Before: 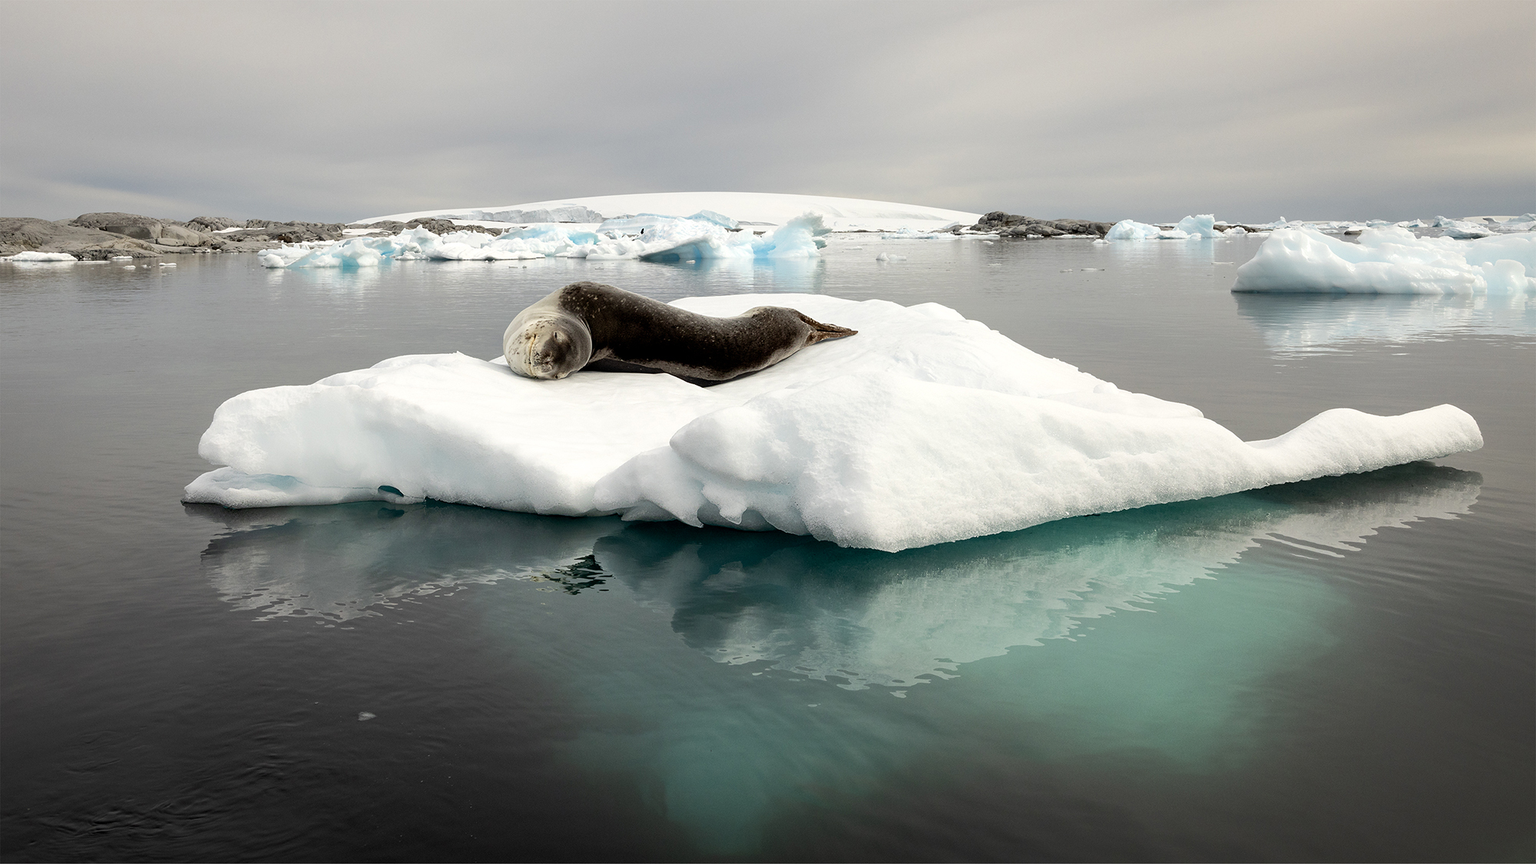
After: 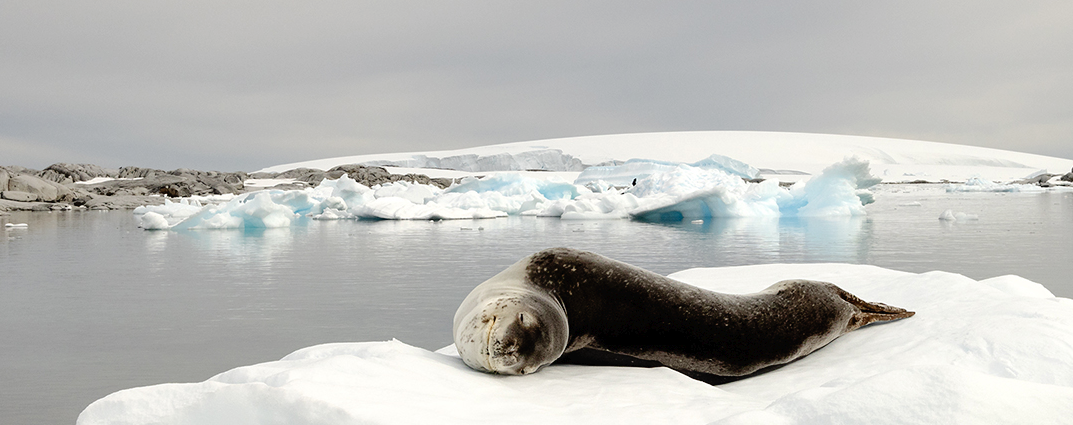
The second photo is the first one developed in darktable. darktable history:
crop: left 10.121%, top 10.631%, right 36.218%, bottom 51.526%
white balance: emerald 1
tone curve: curves: ch0 [(0, 0) (0.003, 0.016) (0.011, 0.015) (0.025, 0.017) (0.044, 0.026) (0.069, 0.034) (0.1, 0.043) (0.136, 0.068) (0.177, 0.119) (0.224, 0.175) (0.277, 0.251) (0.335, 0.328) (0.399, 0.415) (0.468, 0.499) (0.543, 0.58) (0.623, 0.659) (0.709, 0.731) (0.801, 0.807) (0.898, 0.895) (1, 1)], preserve colors none
